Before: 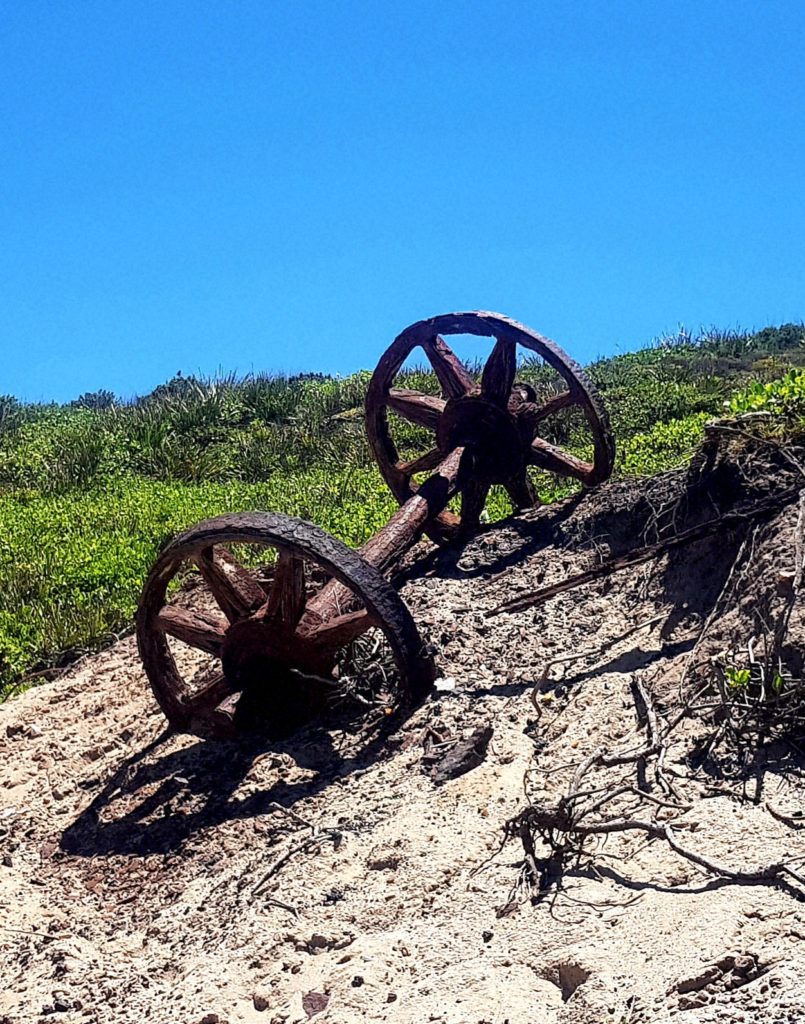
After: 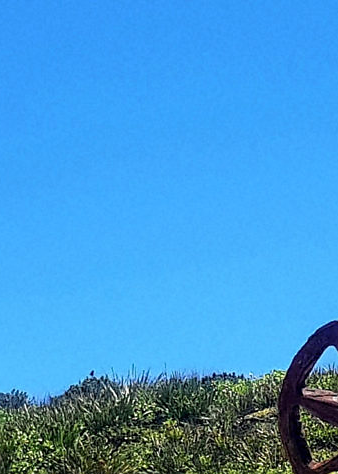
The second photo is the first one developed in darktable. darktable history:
sharpen: radius 1, threshold 1
crop and rotate: left 10.817%, top 0.062%, right 47.194%, bottom 53.626%
